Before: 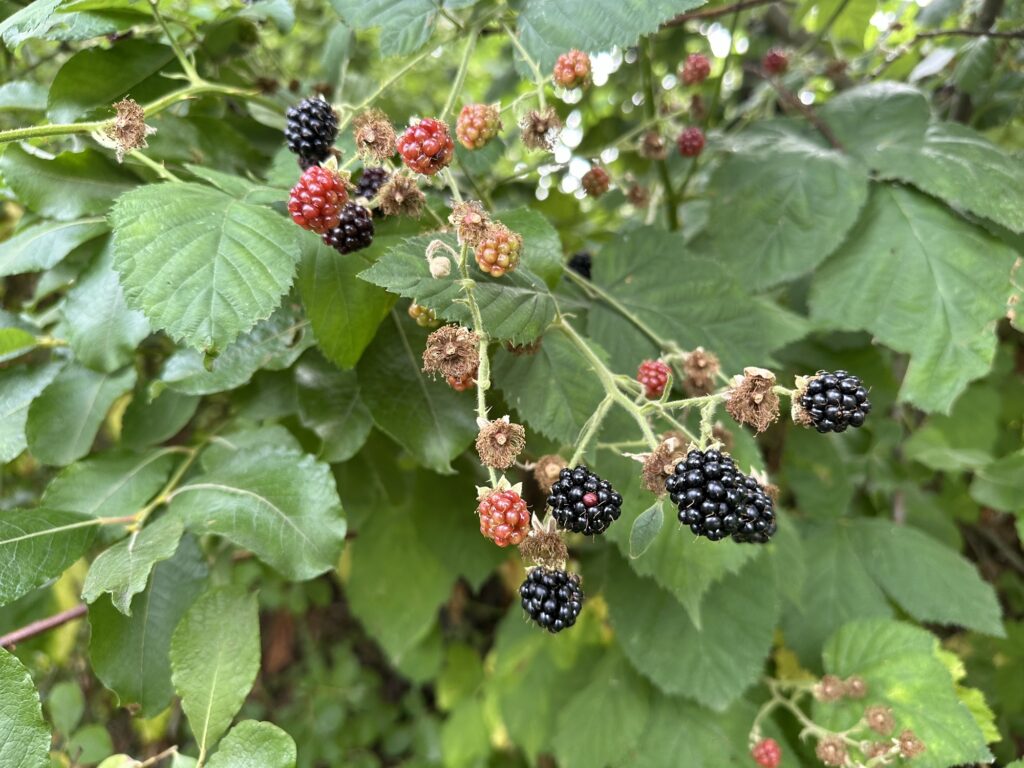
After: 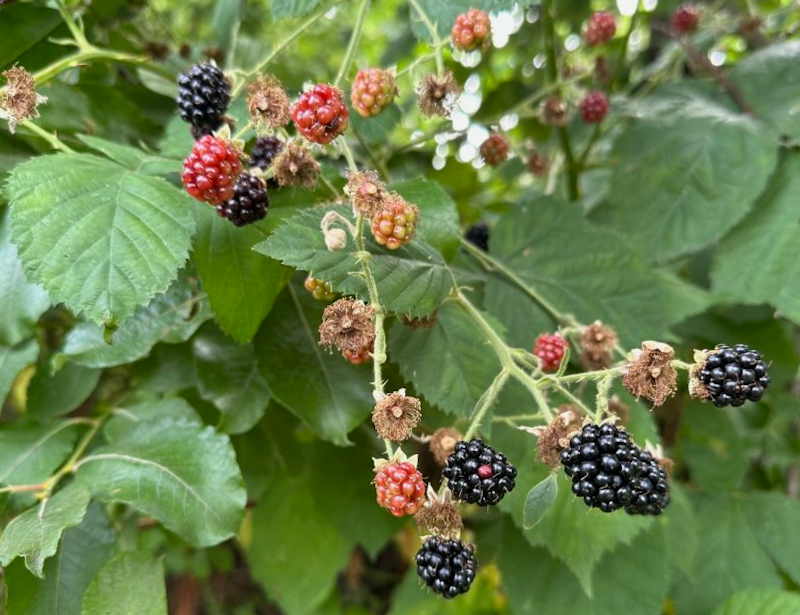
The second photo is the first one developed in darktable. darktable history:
crop and rotate: left 7.196%, top 4.574%, right 10.605%, bottom 13.178%
exposure: exposure -0.151 EV, compensate highlight preservation false
shadows and highlights: shadows 32, highlights -32, soften with gaussian
rotate and perspective: rotation 0.074°, lens shift (vertical) 0.096, lens shift (horizontal) -0.041, crop left 0.043, crop right 0.952, crop top 0.024, crop bottom 0.979
